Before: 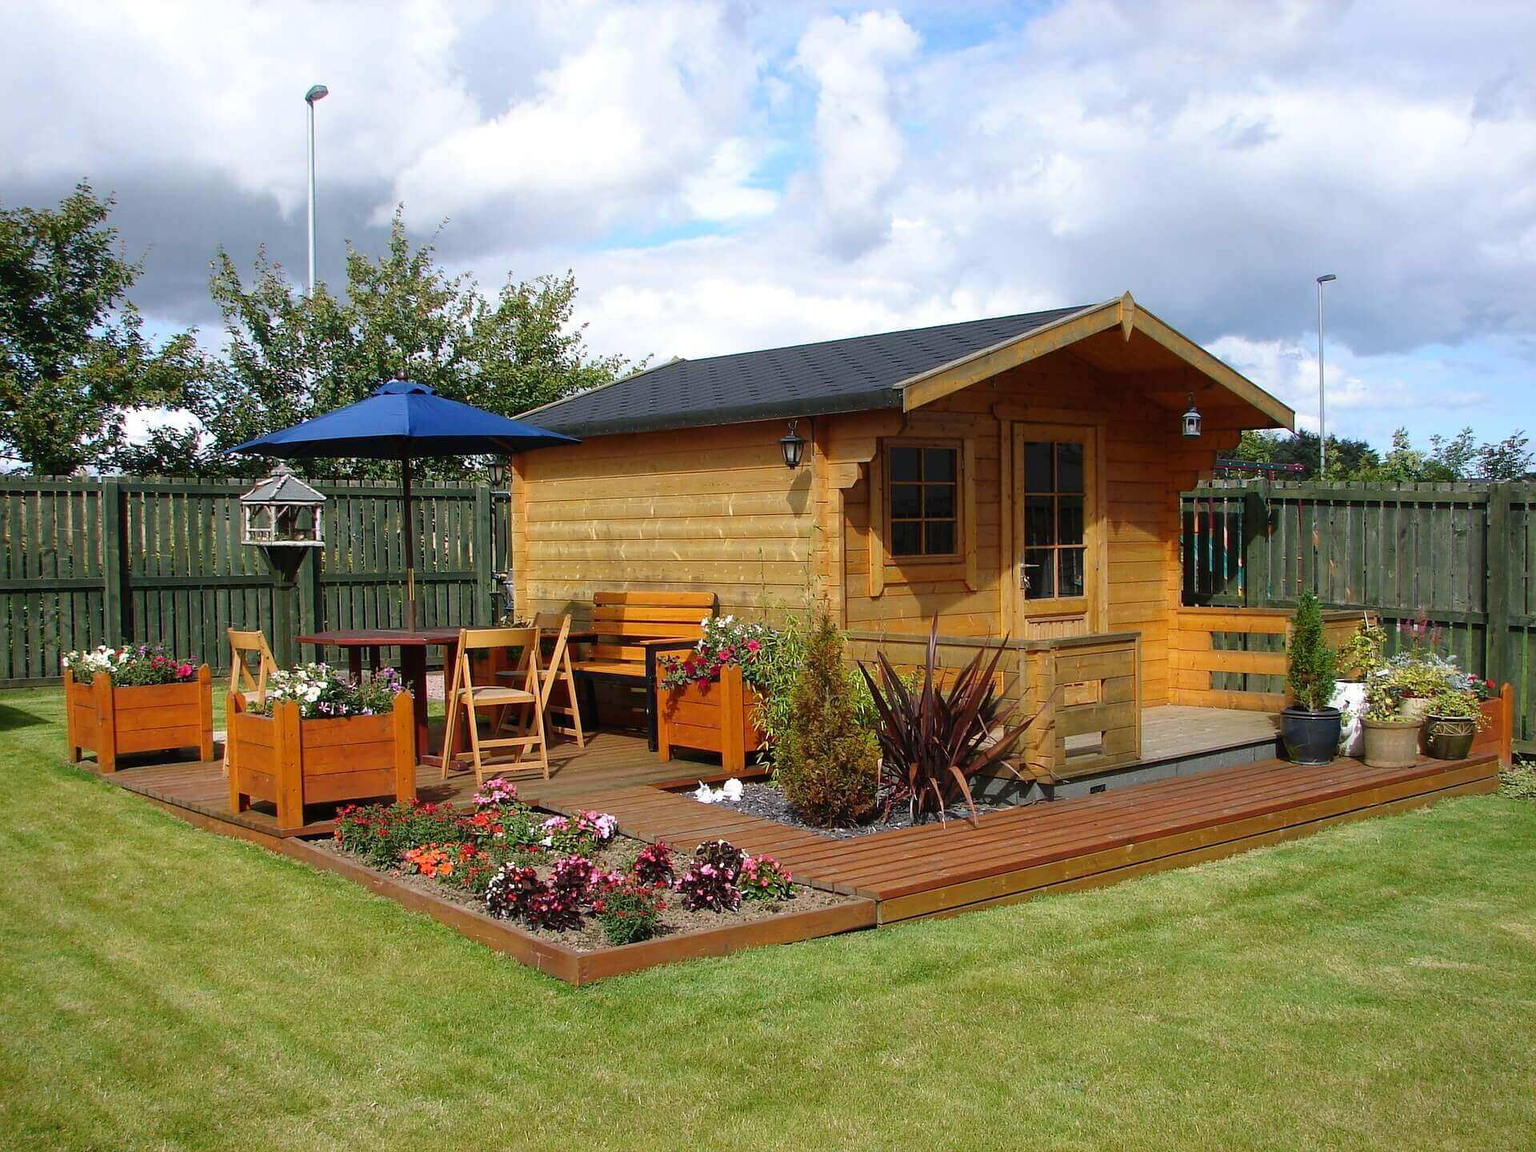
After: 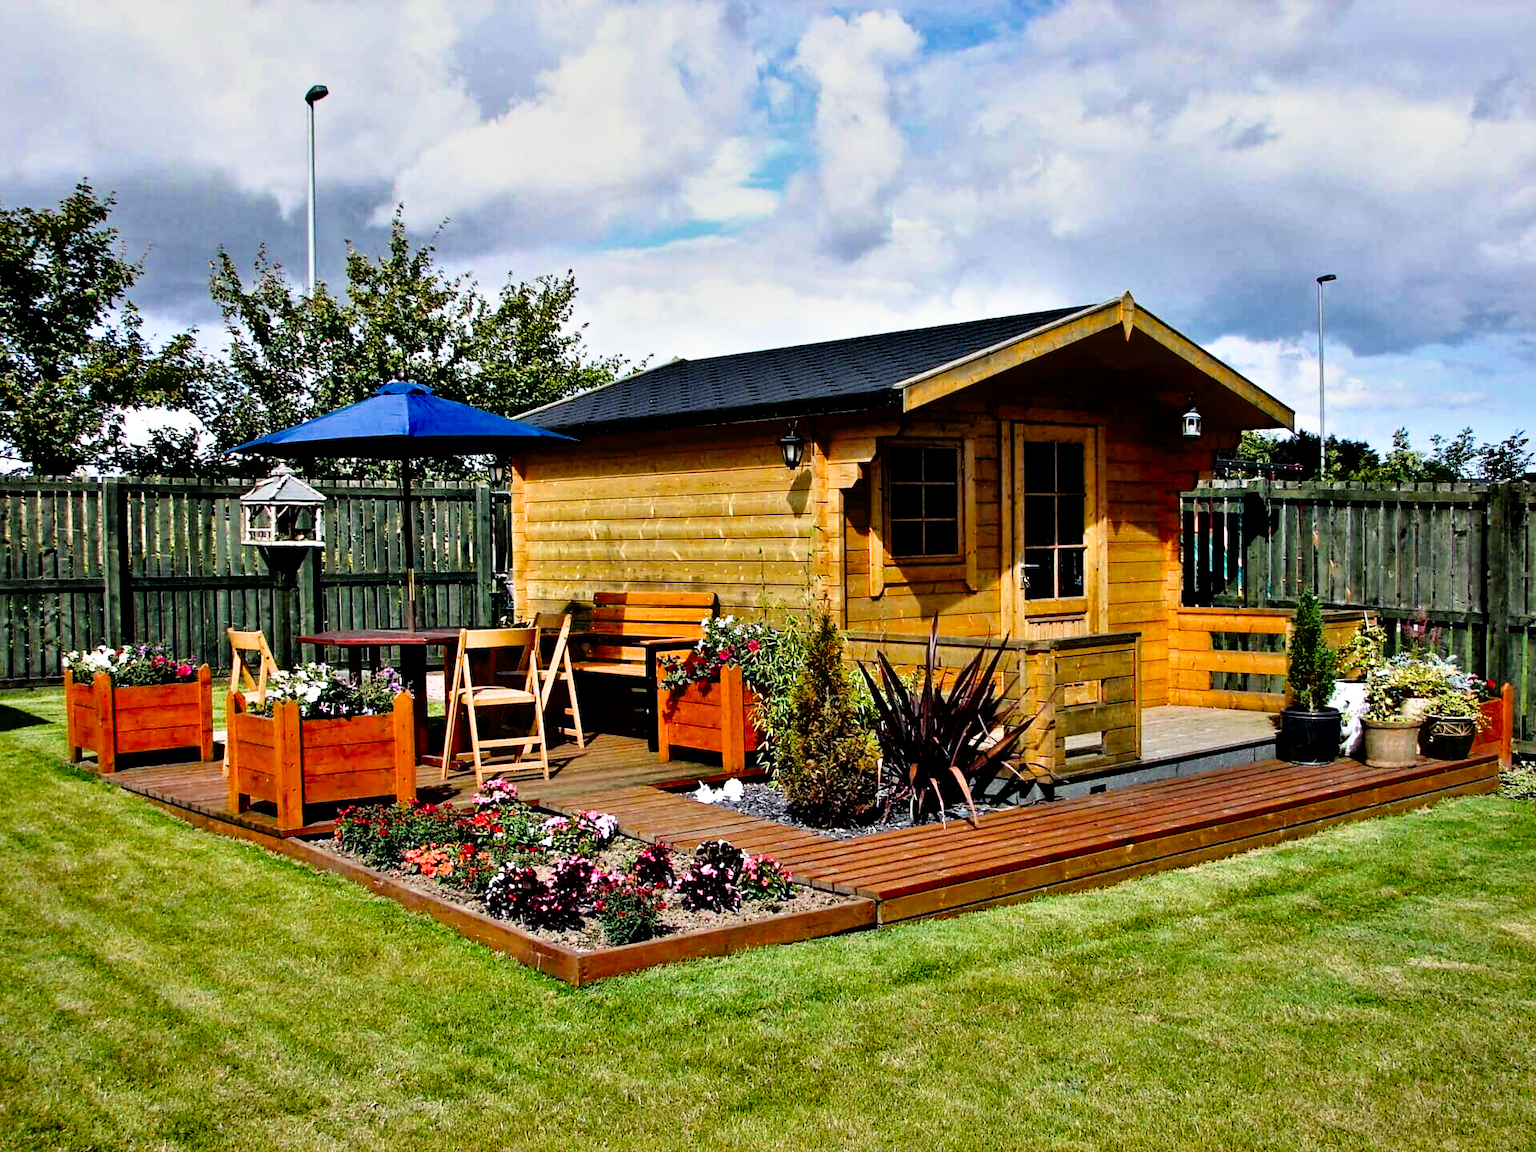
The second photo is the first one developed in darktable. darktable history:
filmic rgb: black relative exposure -7.75 EV, white relative exposure 4.4 EV, threshold 3 EV, target black luminance 0%, hardness 3.76, latitude 50.51%, contrast 1.074, highlights saturation mix 10%, shadows ↔ highlights balance -0.22%, color science v4 (2020), enable highlight reconstruction true
contrast equalizer: octaves 7, y [[0.48, 0.654, 0.731, 0.706, 0.772, 0.382], [0.55 ×6], [0 ×6], [0 ×6], [0 ×6]]
